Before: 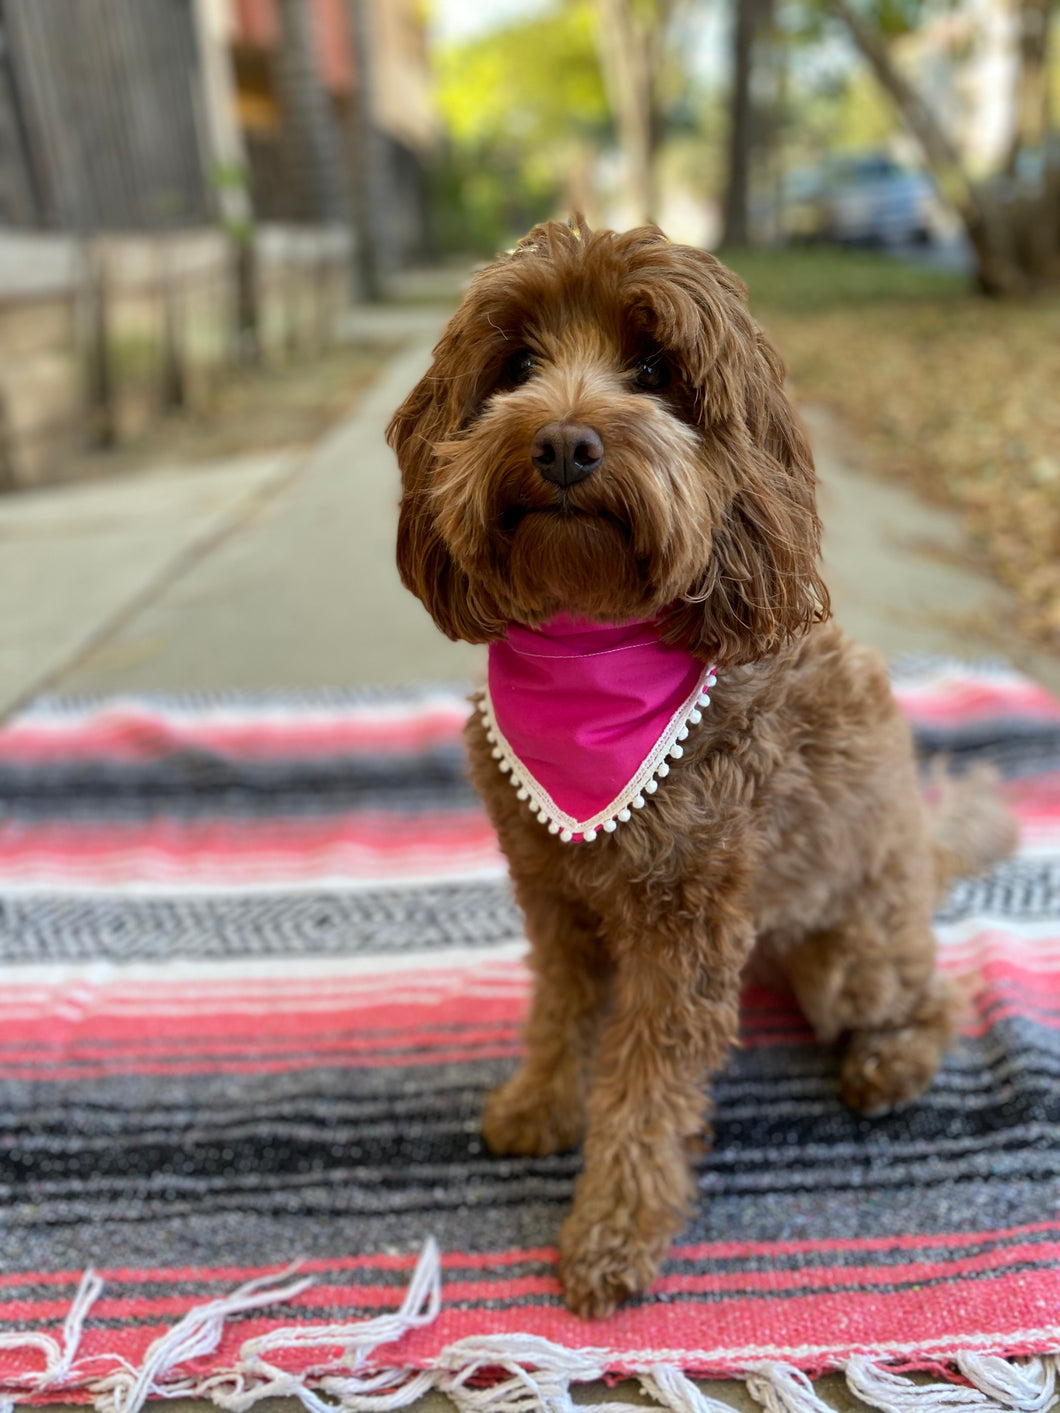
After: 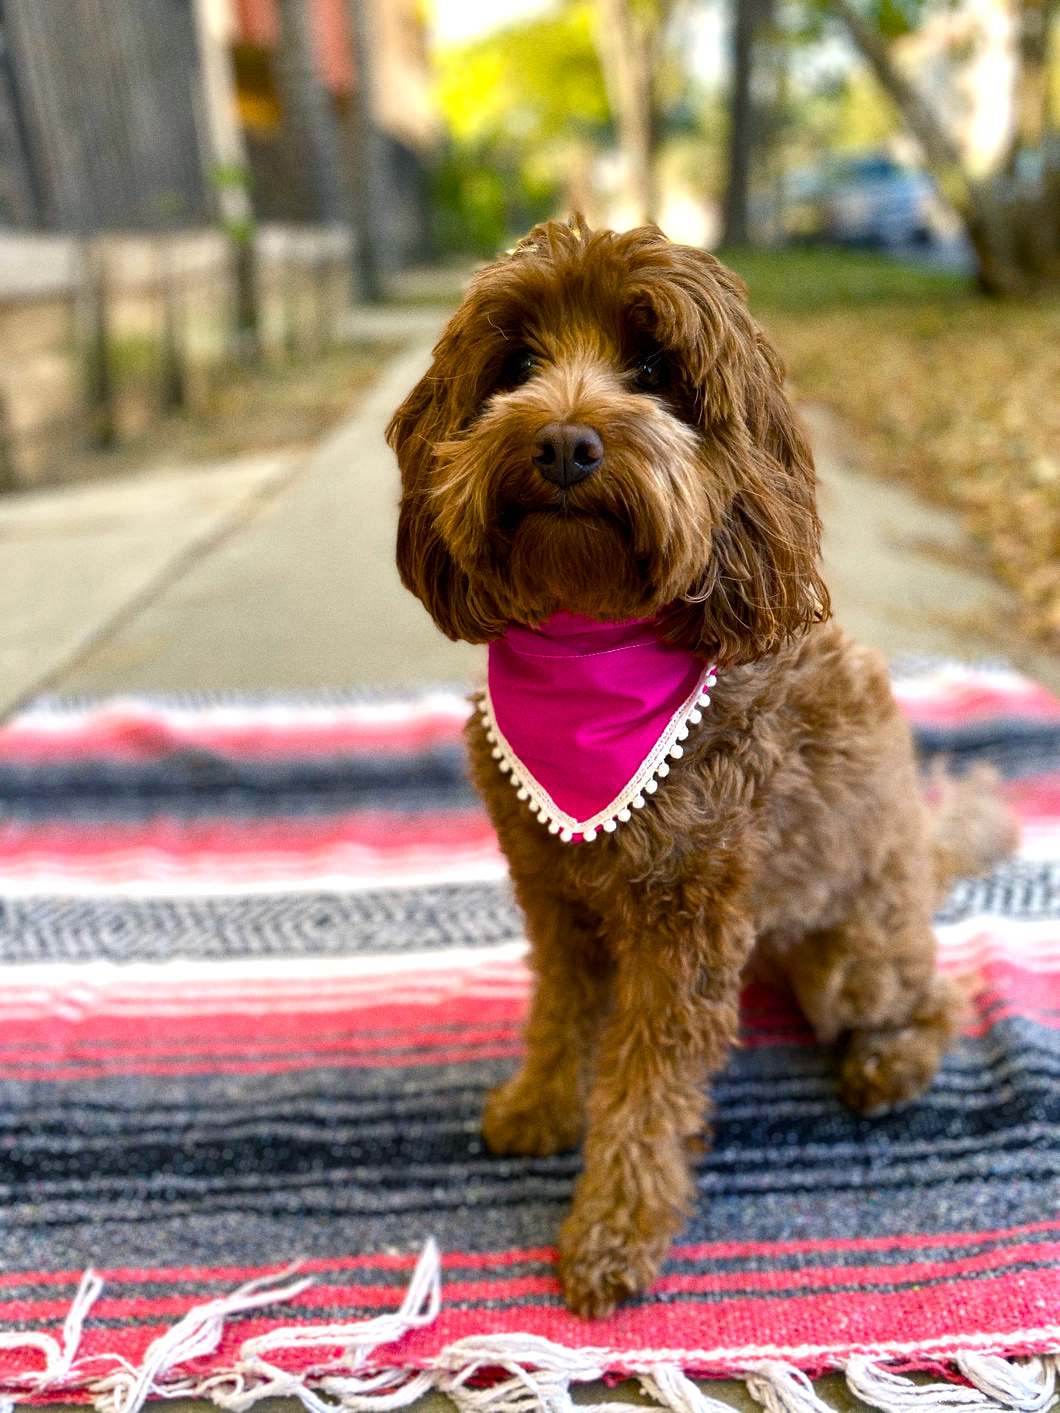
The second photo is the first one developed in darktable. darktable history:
color balance rgb: shadows lift › chroma 4.21%, shadows lift › hue 252.22°, highlights gain › chroma 1.36%, highlights gain › hue 50.24°, perceptual saturation grading › mid-tones 6.33%, perceptual saturation grading › shadows 72.44%, perceptual brilliance grading › highlights 11.59%, contrast 5.05%
grain: coarseness 0.09 ISO
